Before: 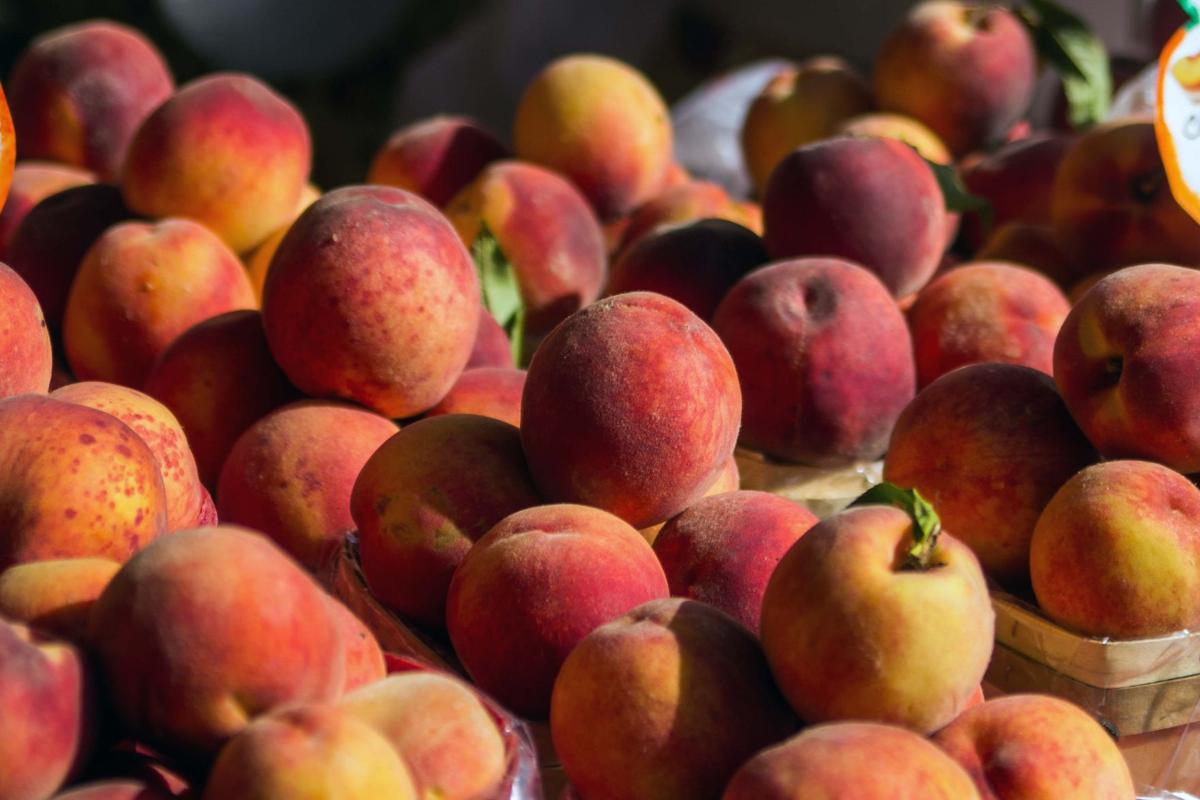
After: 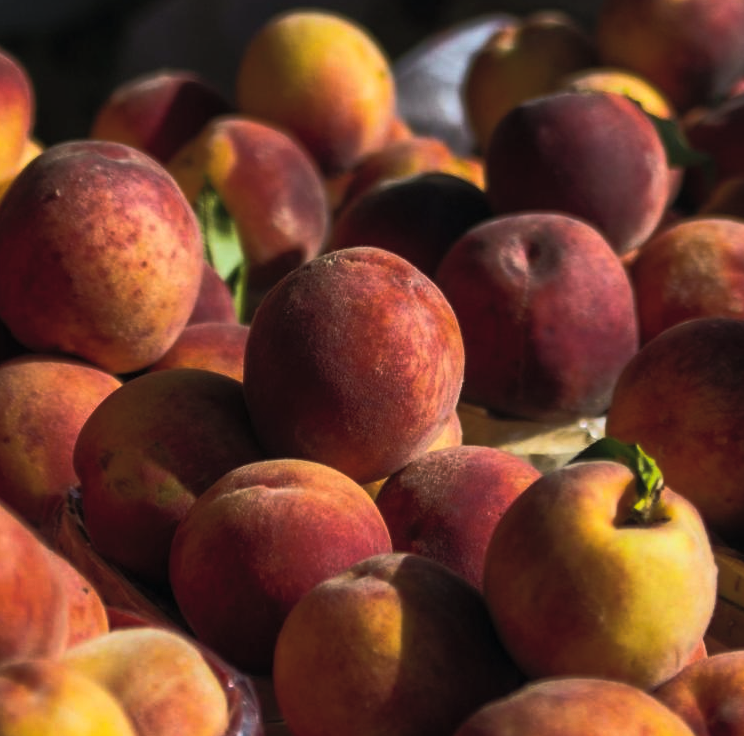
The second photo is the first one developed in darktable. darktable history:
crop and rotate: left 23.134%, top 5.634%, right 14.819%, bottom 2.318%
color balance rgb: power › chroma 0.255%, power › hue 60.27°, linear chroma grading › global chroma 14.764%, perceptual saturation grading › global saturation 10.426%, perceptual brilliance grading › highlights 2.332%, perceptual brilliance grading › mid-tones -49.478%, perceptual brilliance grading › shadows -49.83%
contrast brightness saturation: brightness 0.145
